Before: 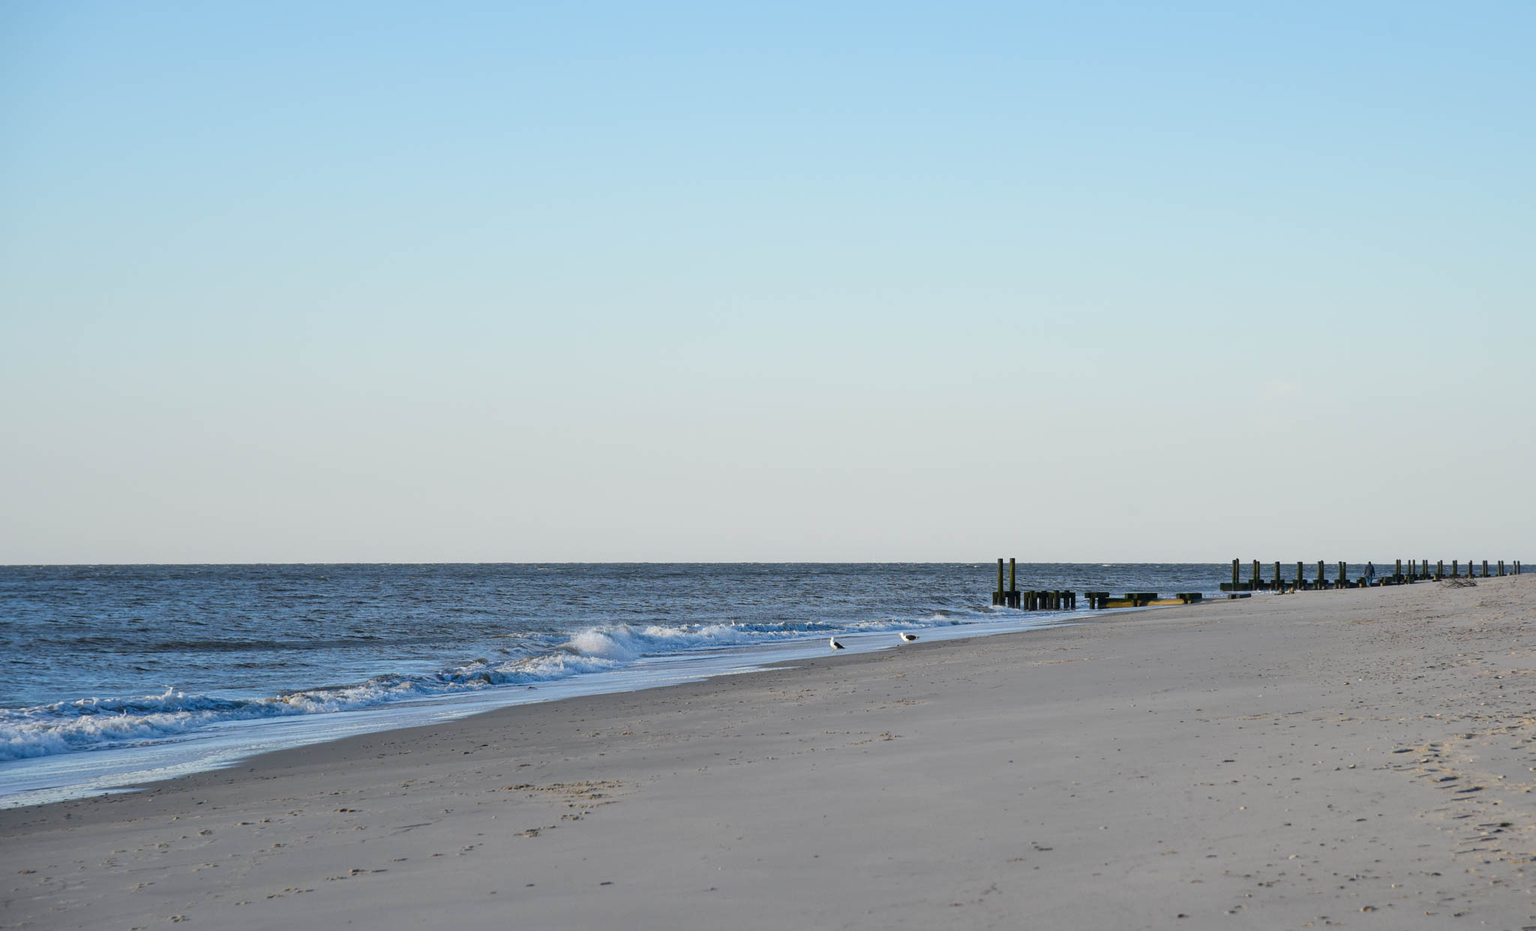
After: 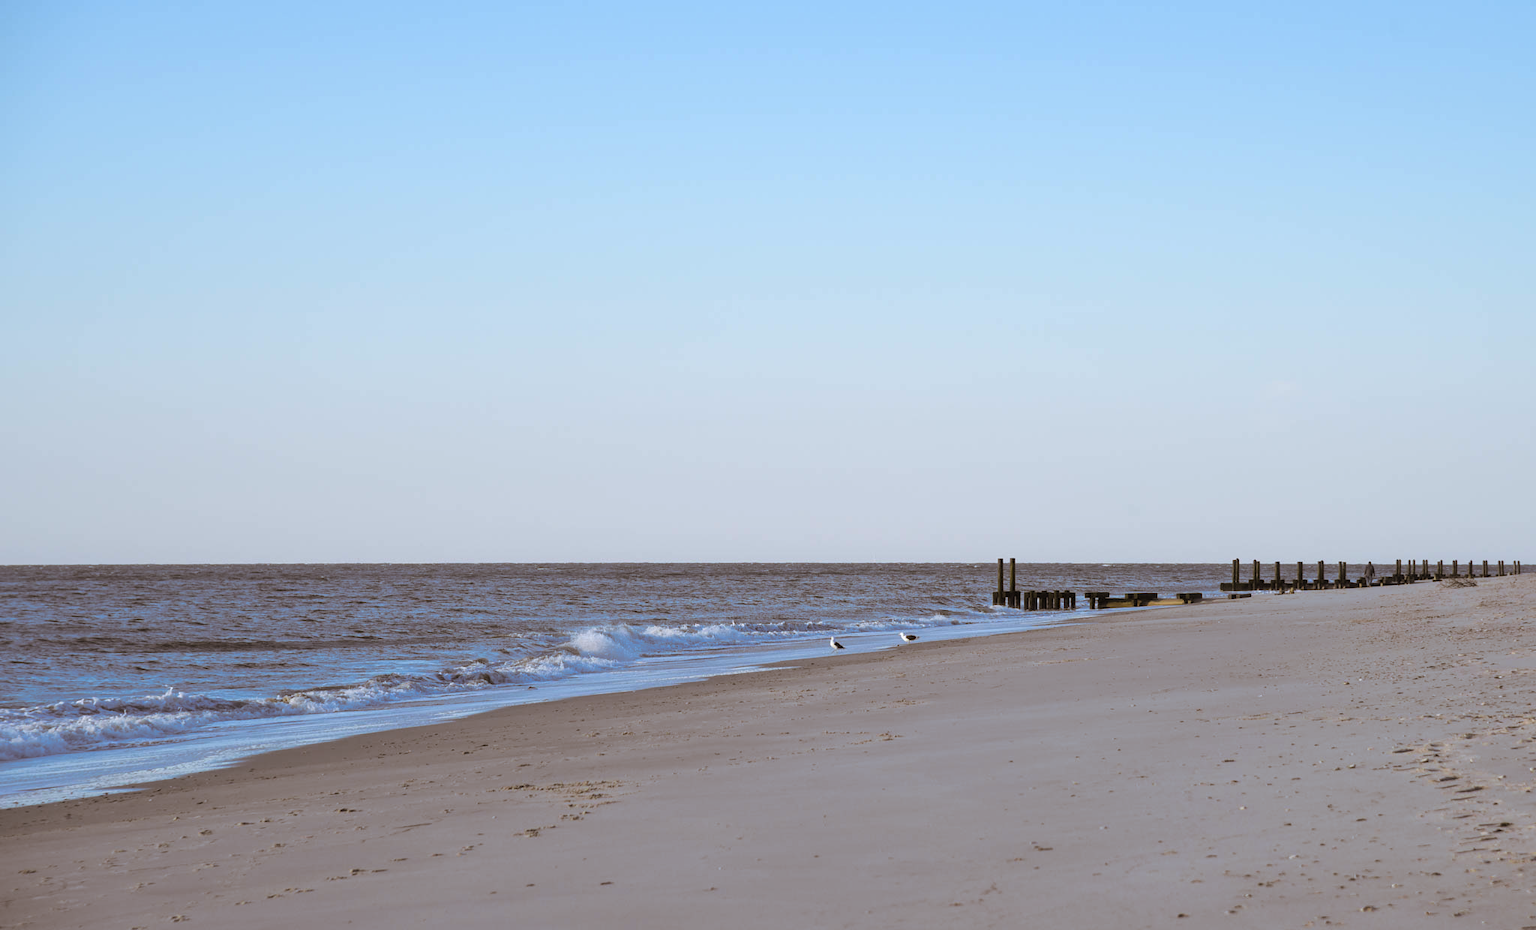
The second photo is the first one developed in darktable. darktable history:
color calibration: illuminant as shot in camera, x 0.358, y 0.373, temperature 4628.91 K
split-toning: shadows › hue 32.4°, shadows › saturation 0.51, highlights › hue 180°, highlights › saturation 0, balance -60.17, compress 55.19%
